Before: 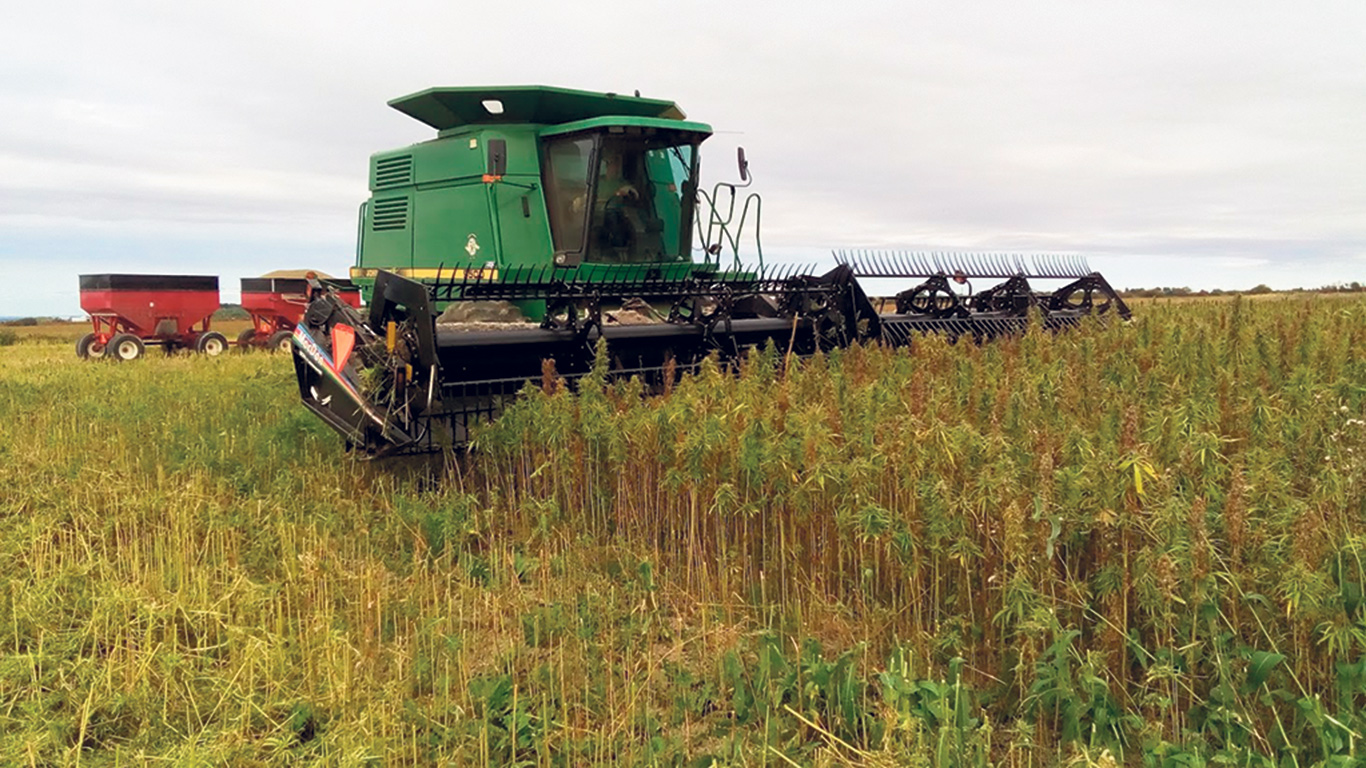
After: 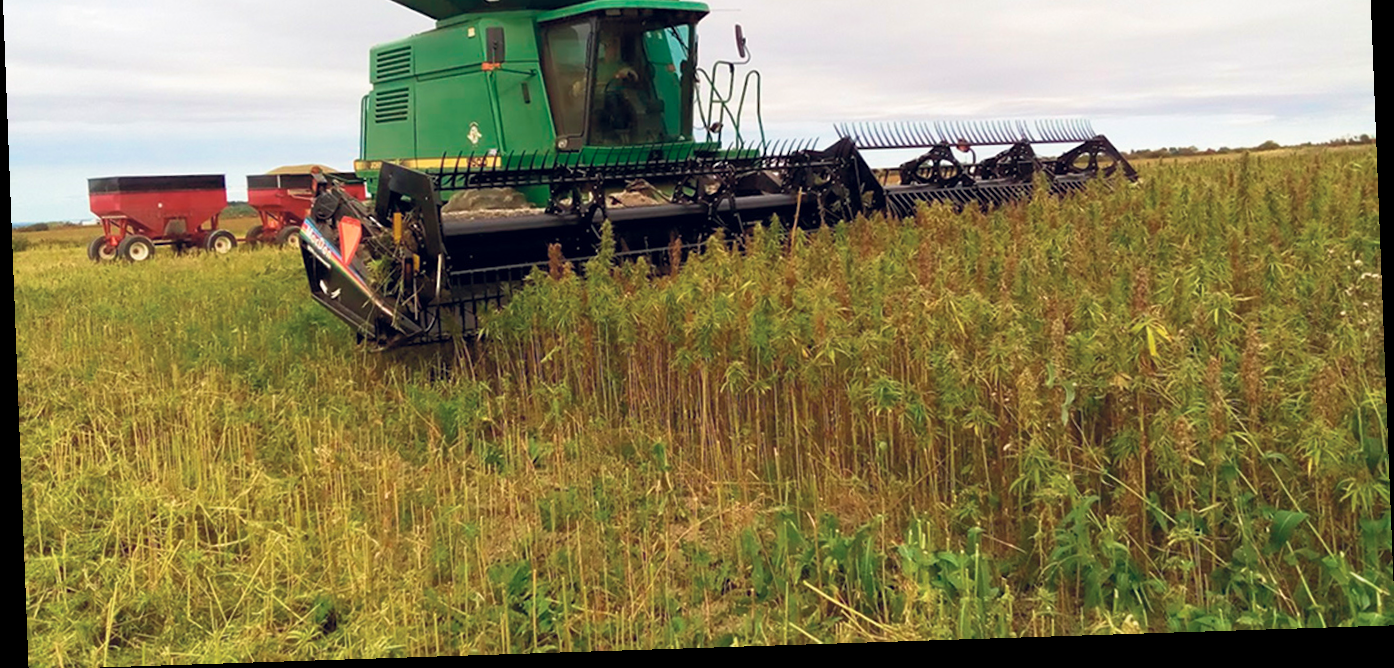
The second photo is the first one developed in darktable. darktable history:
crop and rotate: top 18.507%
velvia: on, module defaults
rotate and perspective: rotation -2.22°, lens shift (horizontal) -0.022, automatic cropping off
